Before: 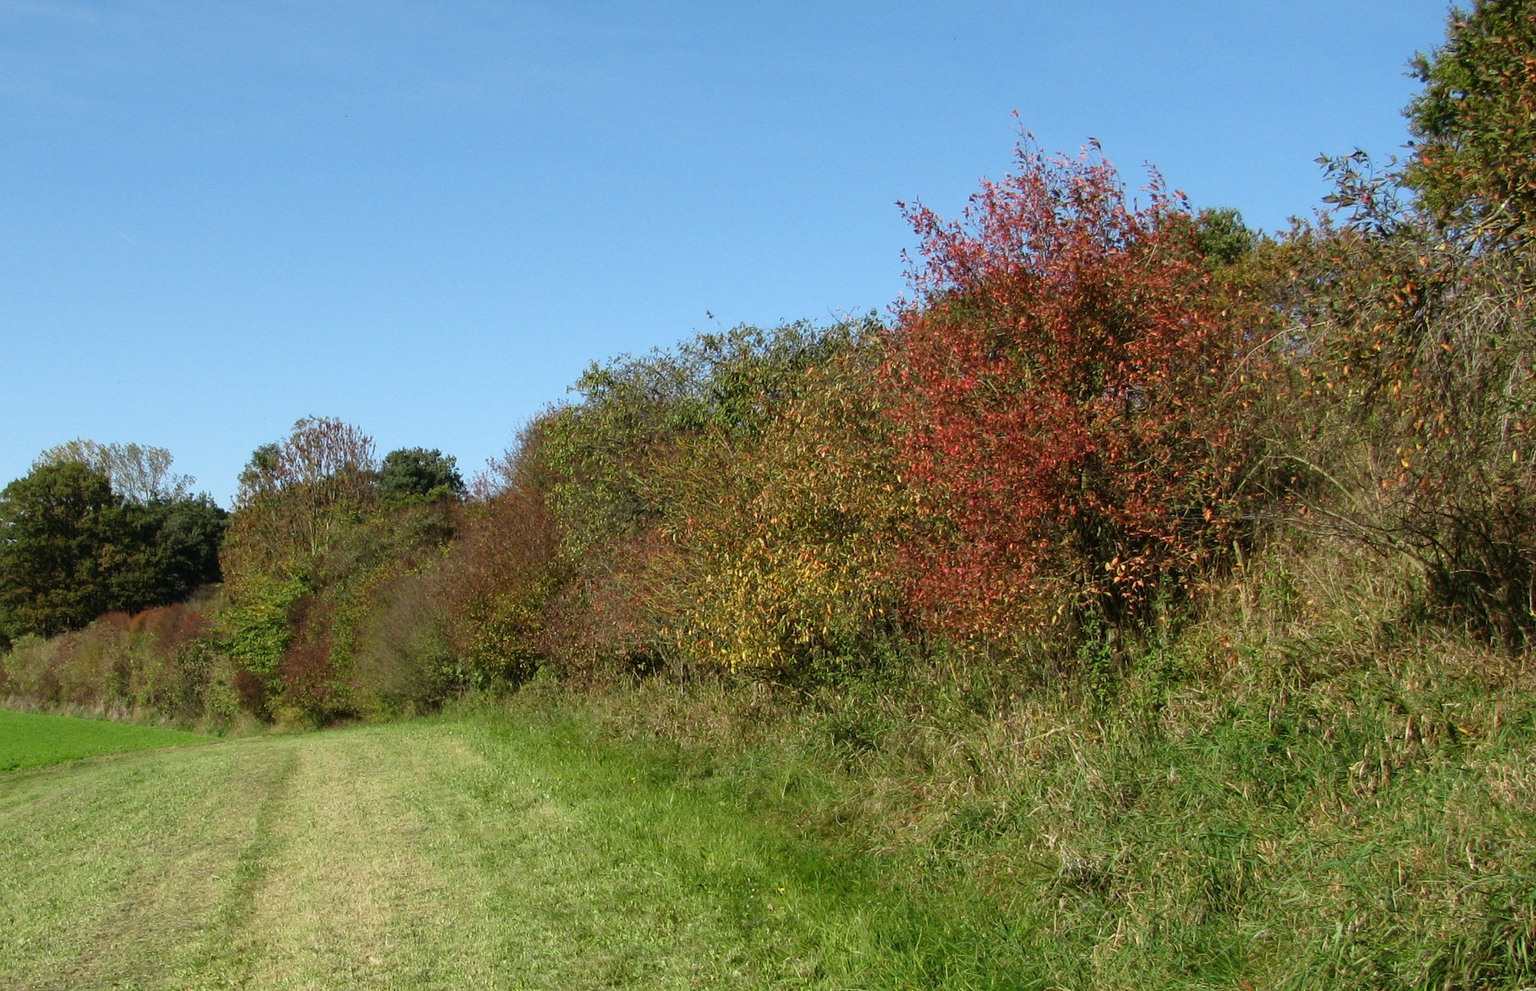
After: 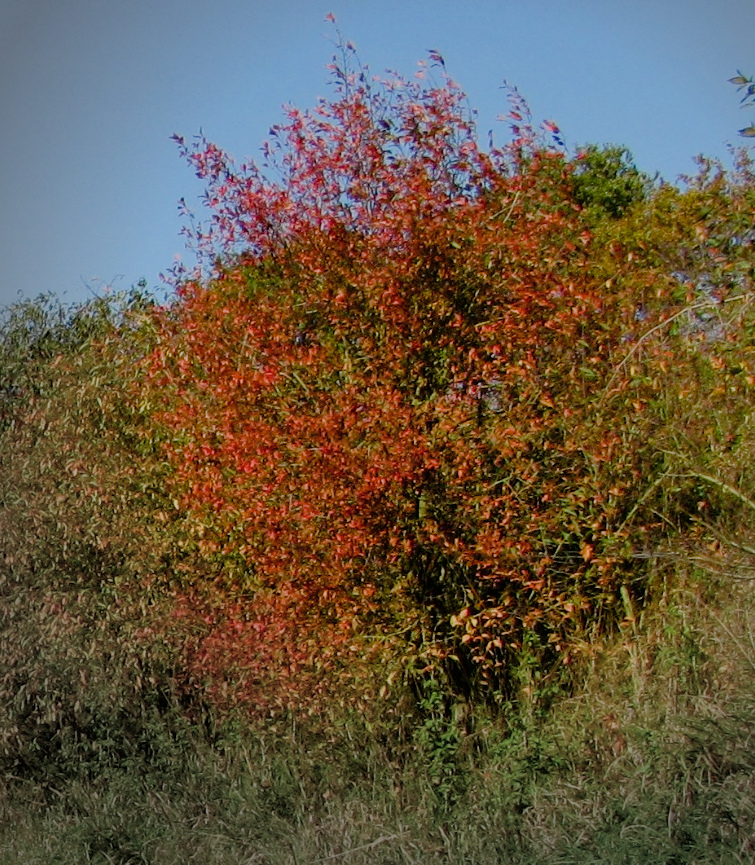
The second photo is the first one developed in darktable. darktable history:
crop and rotate: left 49.936%, top 10.094%, right 13.136%, bottom 24.256%
filmic rgb: black relative exposure -7.65 EV, white relative exposure 4.56 EV, hardness 3.61
shadows and highlights: on, module defaults
color balance rgb: perceptual saturation grading › global saturation 20%, perceptual saturation grading › highlights -25%, perceptual saturation grading › shadows 50%
vignetting: fall-off start 73.57%, center (0.22, -0.235)
